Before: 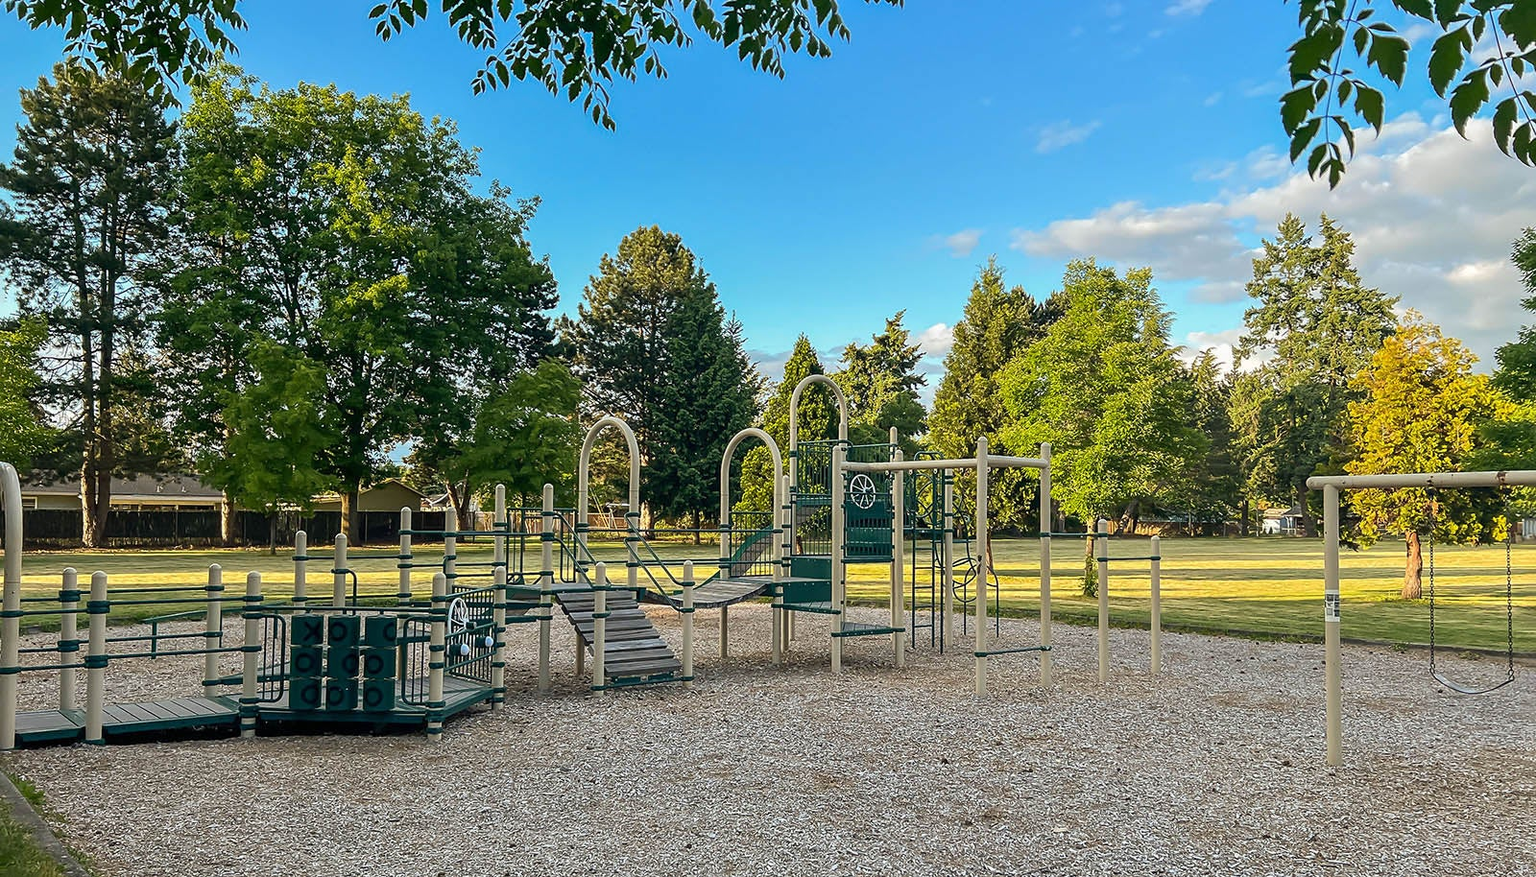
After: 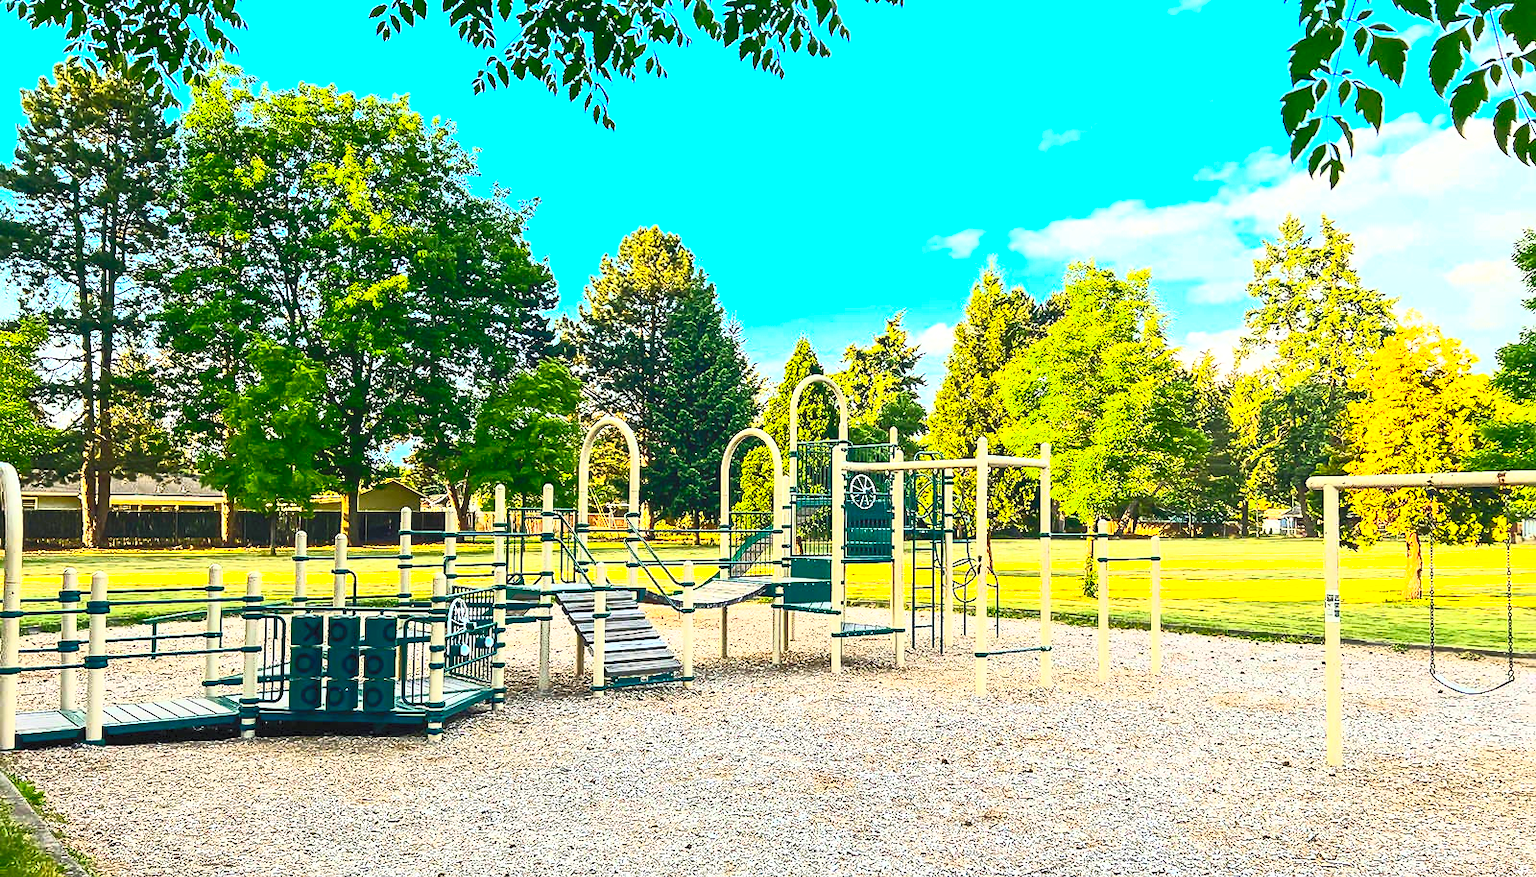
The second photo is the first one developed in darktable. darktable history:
contrast brightness saturation: contrast 0.985, brightness 0.989, saturation 1
base curve: curves: ch0 [(0, 0) (0.688, 0.865) (1, 1)], preserve colors none
